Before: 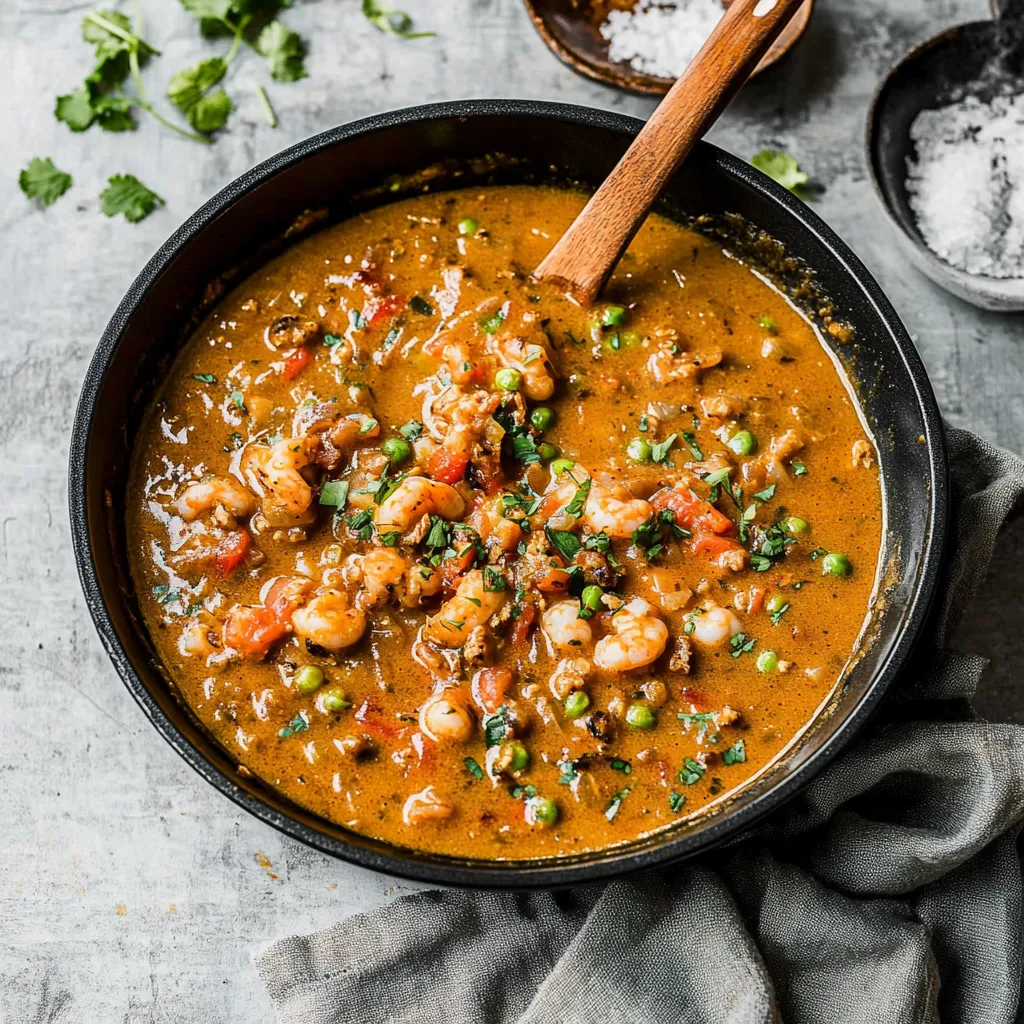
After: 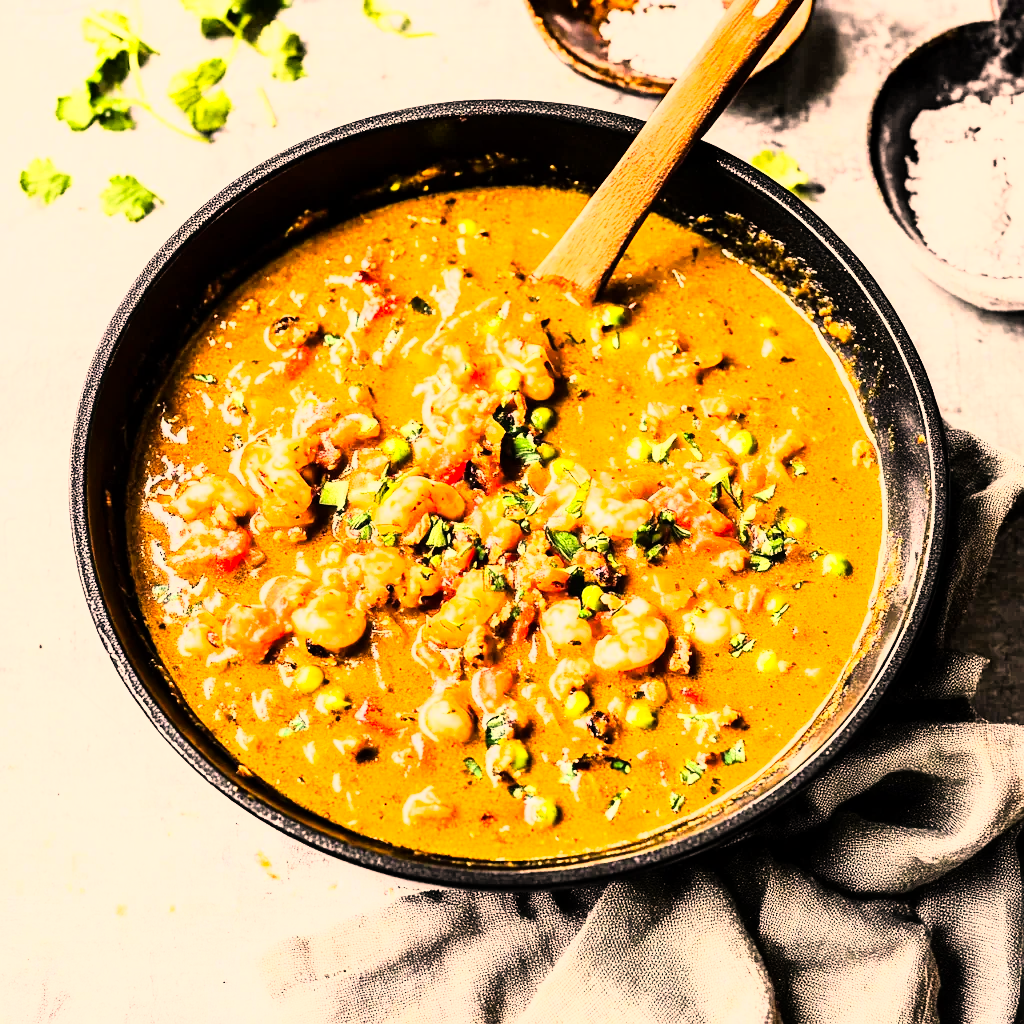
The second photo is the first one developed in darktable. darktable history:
color correction: highlights a* 21.88, highlights b* 22.25
rgb curve: curves: ch0 [(0, 0) (0.21, 0.15) (0.24, 0.21) (0.5, 0.75) (0.75, 0.96) (0.89, 0.99) (1, 1)]; ch1 [(0, 0.02) (0.21, 0.13) (0.25, 0.2) (0.5, 0.67) (0.75, 0.9) (0.89, 0.97) (1, 1)]; ch2 [(0, 0.02) (0.21, 0.13) (0.25, 0.2) (0.5, 0.67) (0.75, 0.9) (0.89, 0.97) (1, 1)], compensate middle gray true
exposure: exposure 1.089 EV, compensate highlight preservation false
